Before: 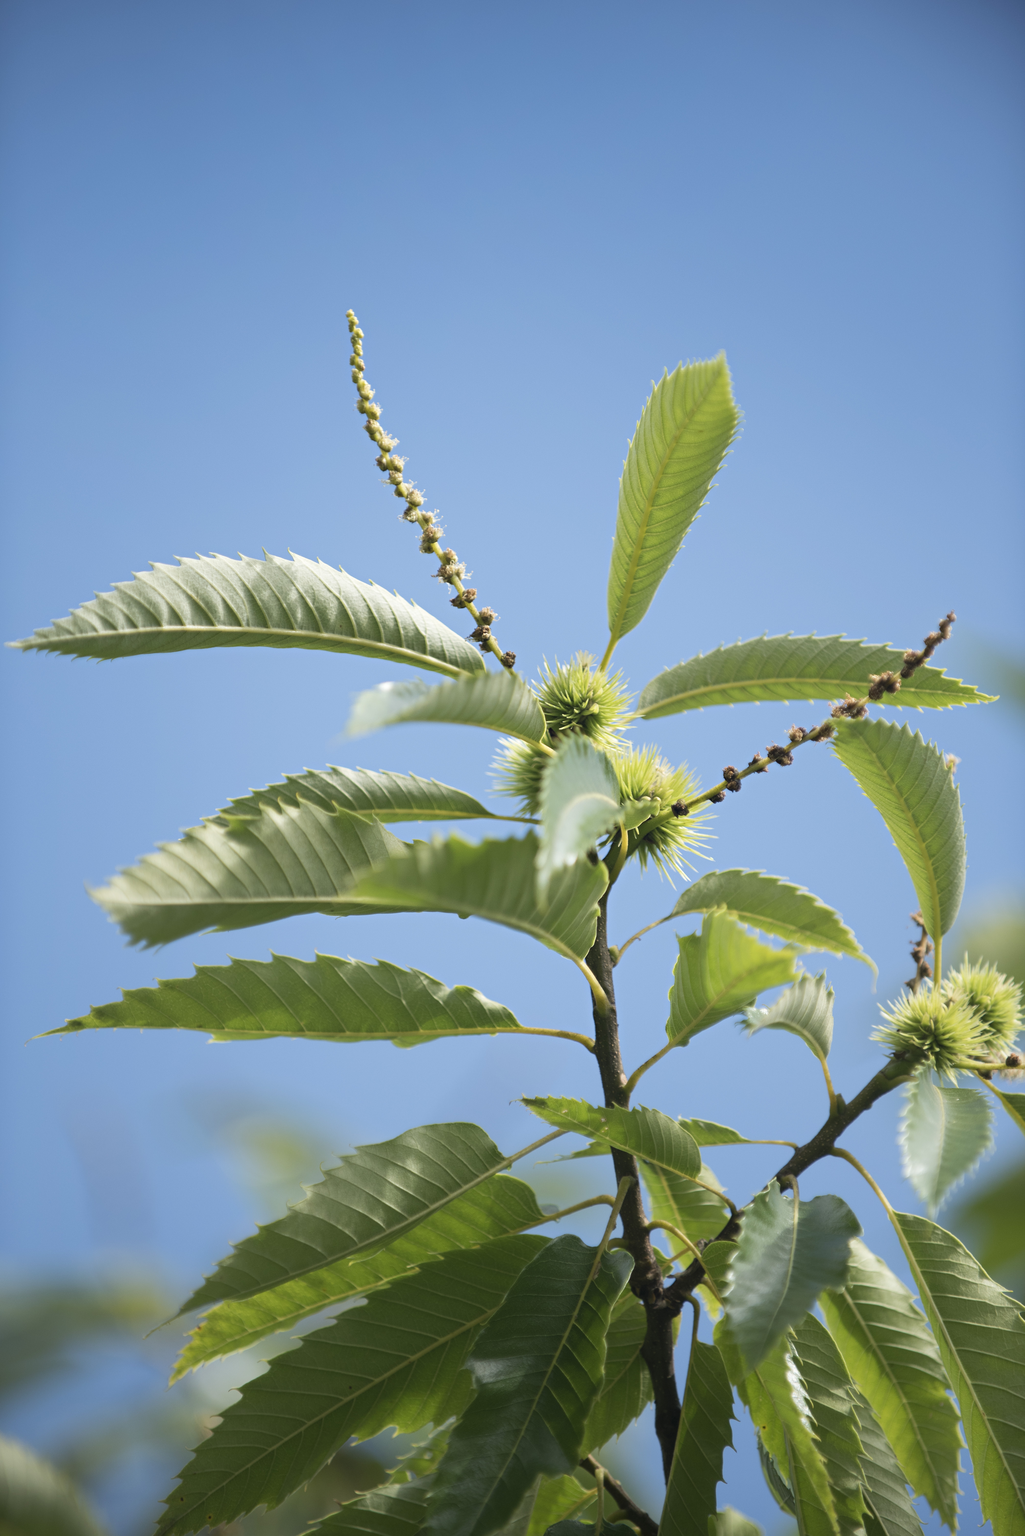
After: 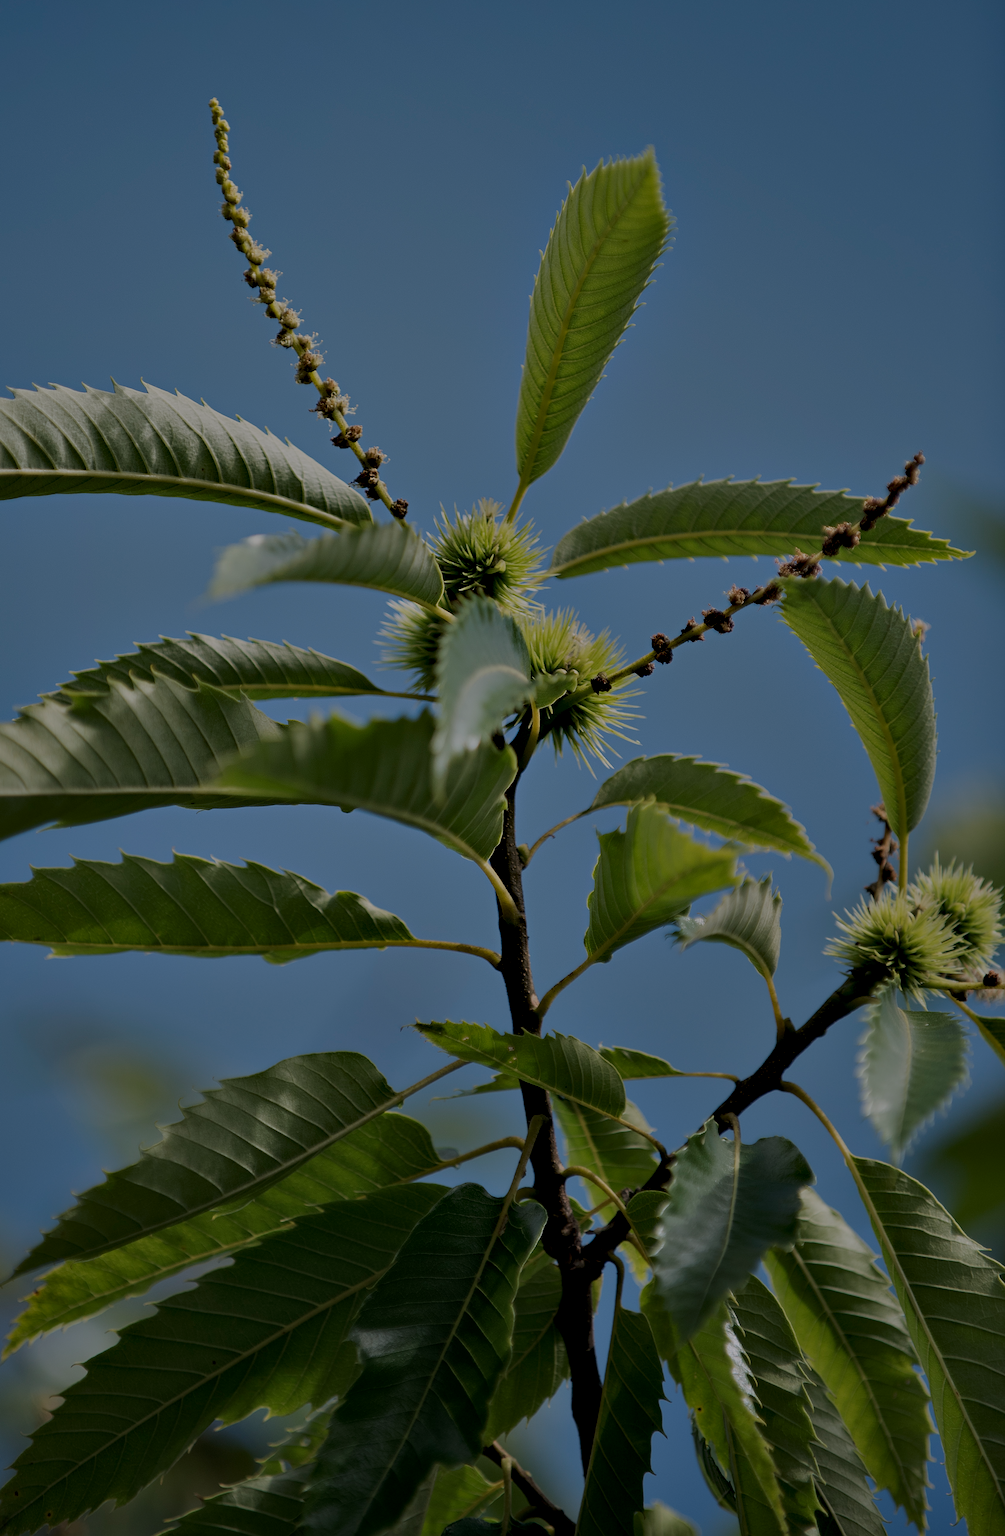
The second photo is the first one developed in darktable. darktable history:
exposure: exposure -2.022 EV, compensate highlight preservation false
sharpen: on, module defaults
contrast equalizer: y [[0.6 ×6], [0.55 ×6], [0 ×6], [0 ×6], [0 ×6]]
crop: left 16.428%, top 14.728%
